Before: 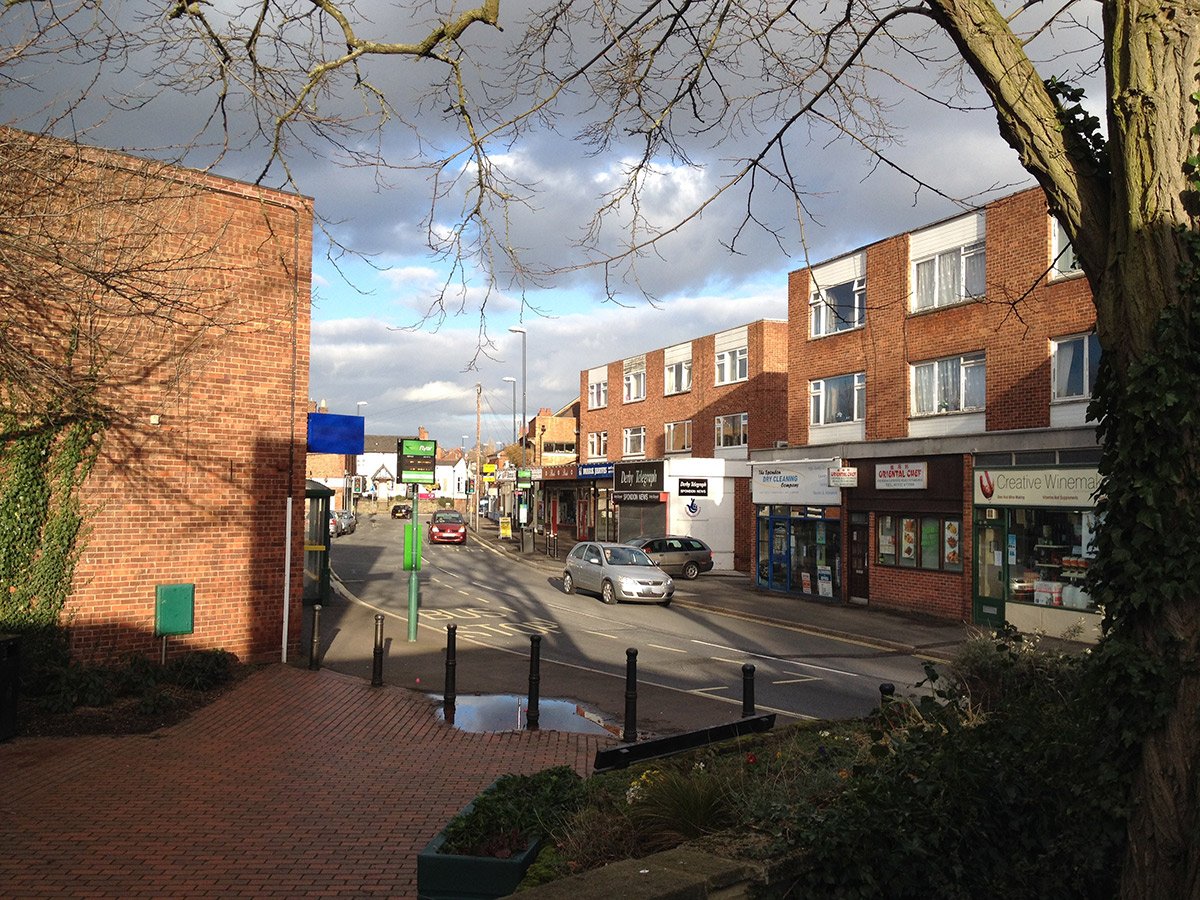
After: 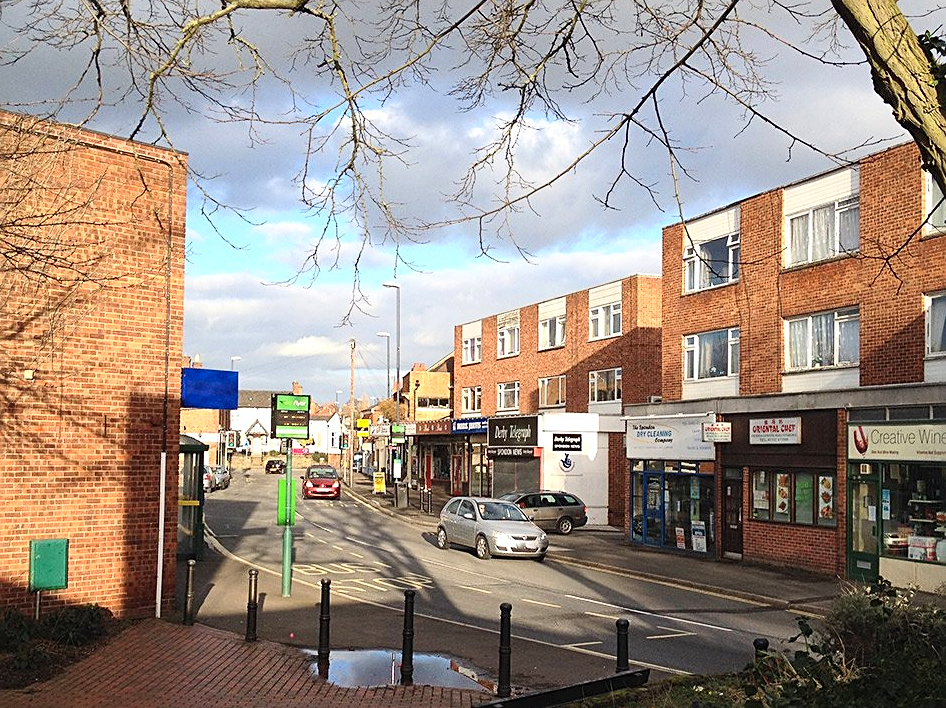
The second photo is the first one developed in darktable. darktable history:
sharpen: on, module defaults
contrast brightness saturation: contrast 0.199, brightness 0.153, saturation 0.149
crop and rotate: left 10.58%, top 5.038%, right 10.504%, bottom 16.249%
